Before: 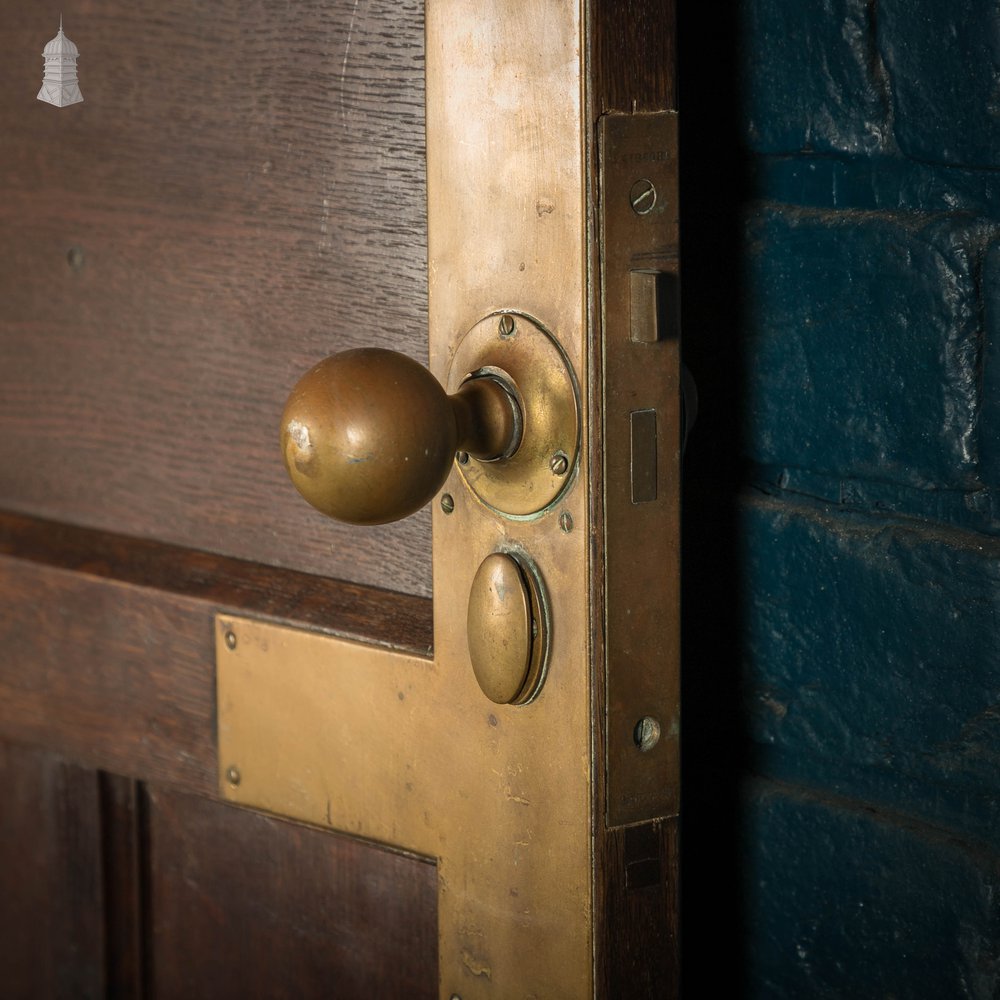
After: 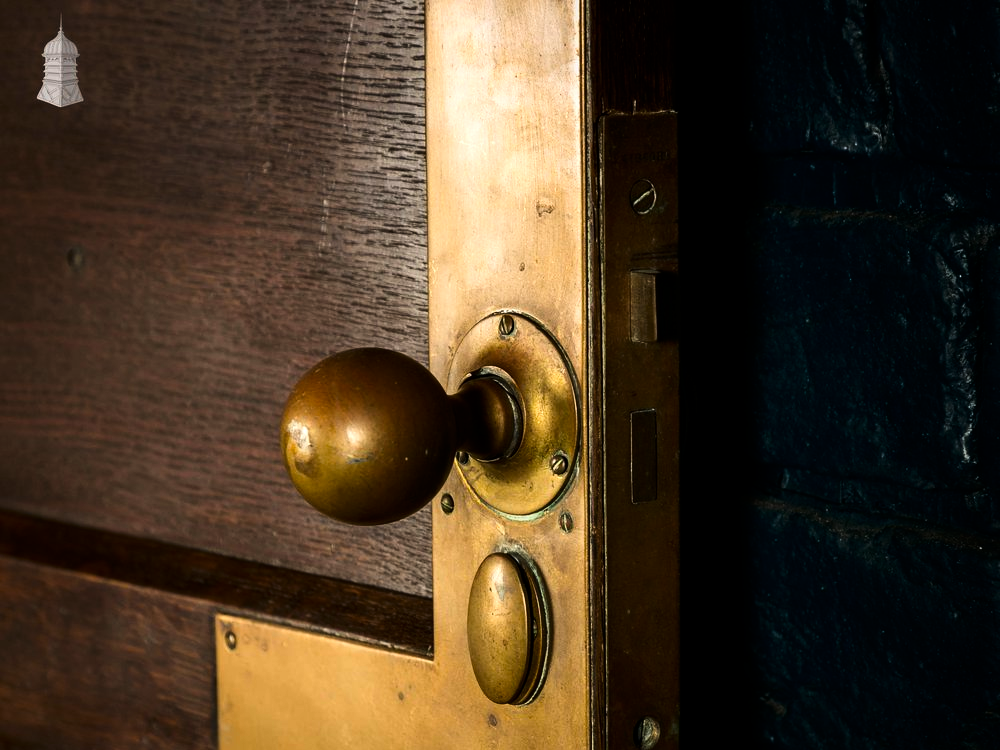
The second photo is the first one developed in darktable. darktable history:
crop: bottom 24.967%
color balance rgb: shadows lift › luminance -10%, power › luminance -9%, linear chroma grading › global chroma 10%, global vibrance 10%, contrast 15%, saturation formula JzAzBz (2021)
contrast brightness saturation: contrast 0.07, brightness -0.14, saturation 0.11
tone curve: curves: ch0 [(0, 0) (0.004, 0.001) (0.133, 0.112) (0.325, 0.362) (0.832, 0.893) (1, 1)], color space Lab, linked channels, preserve colors none
